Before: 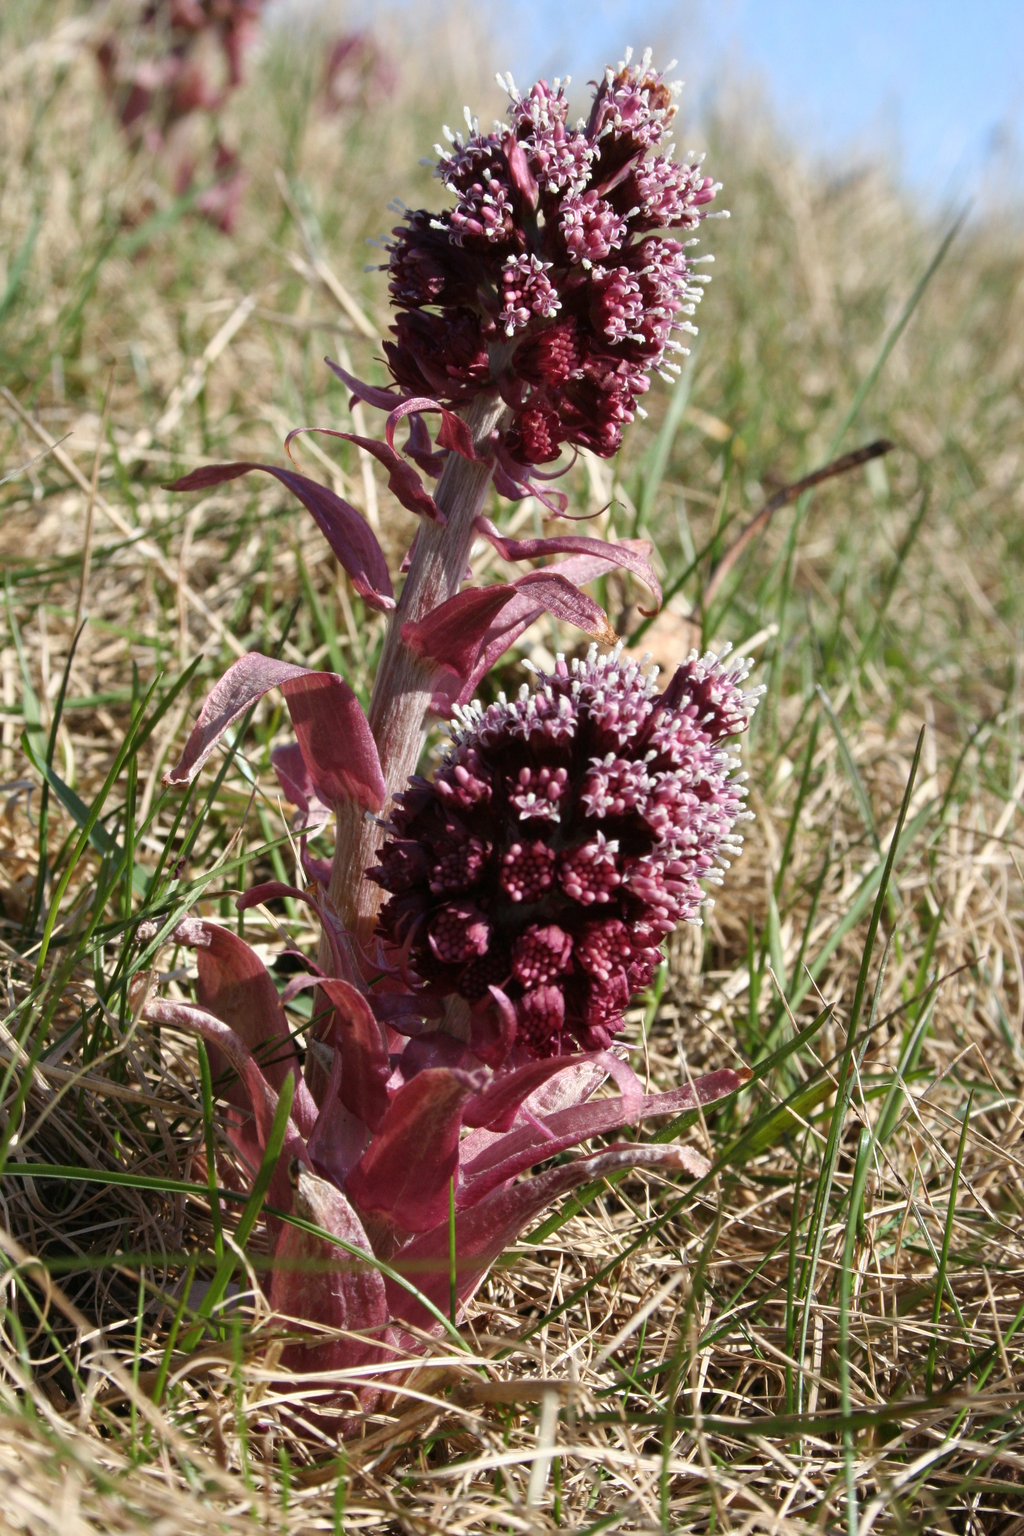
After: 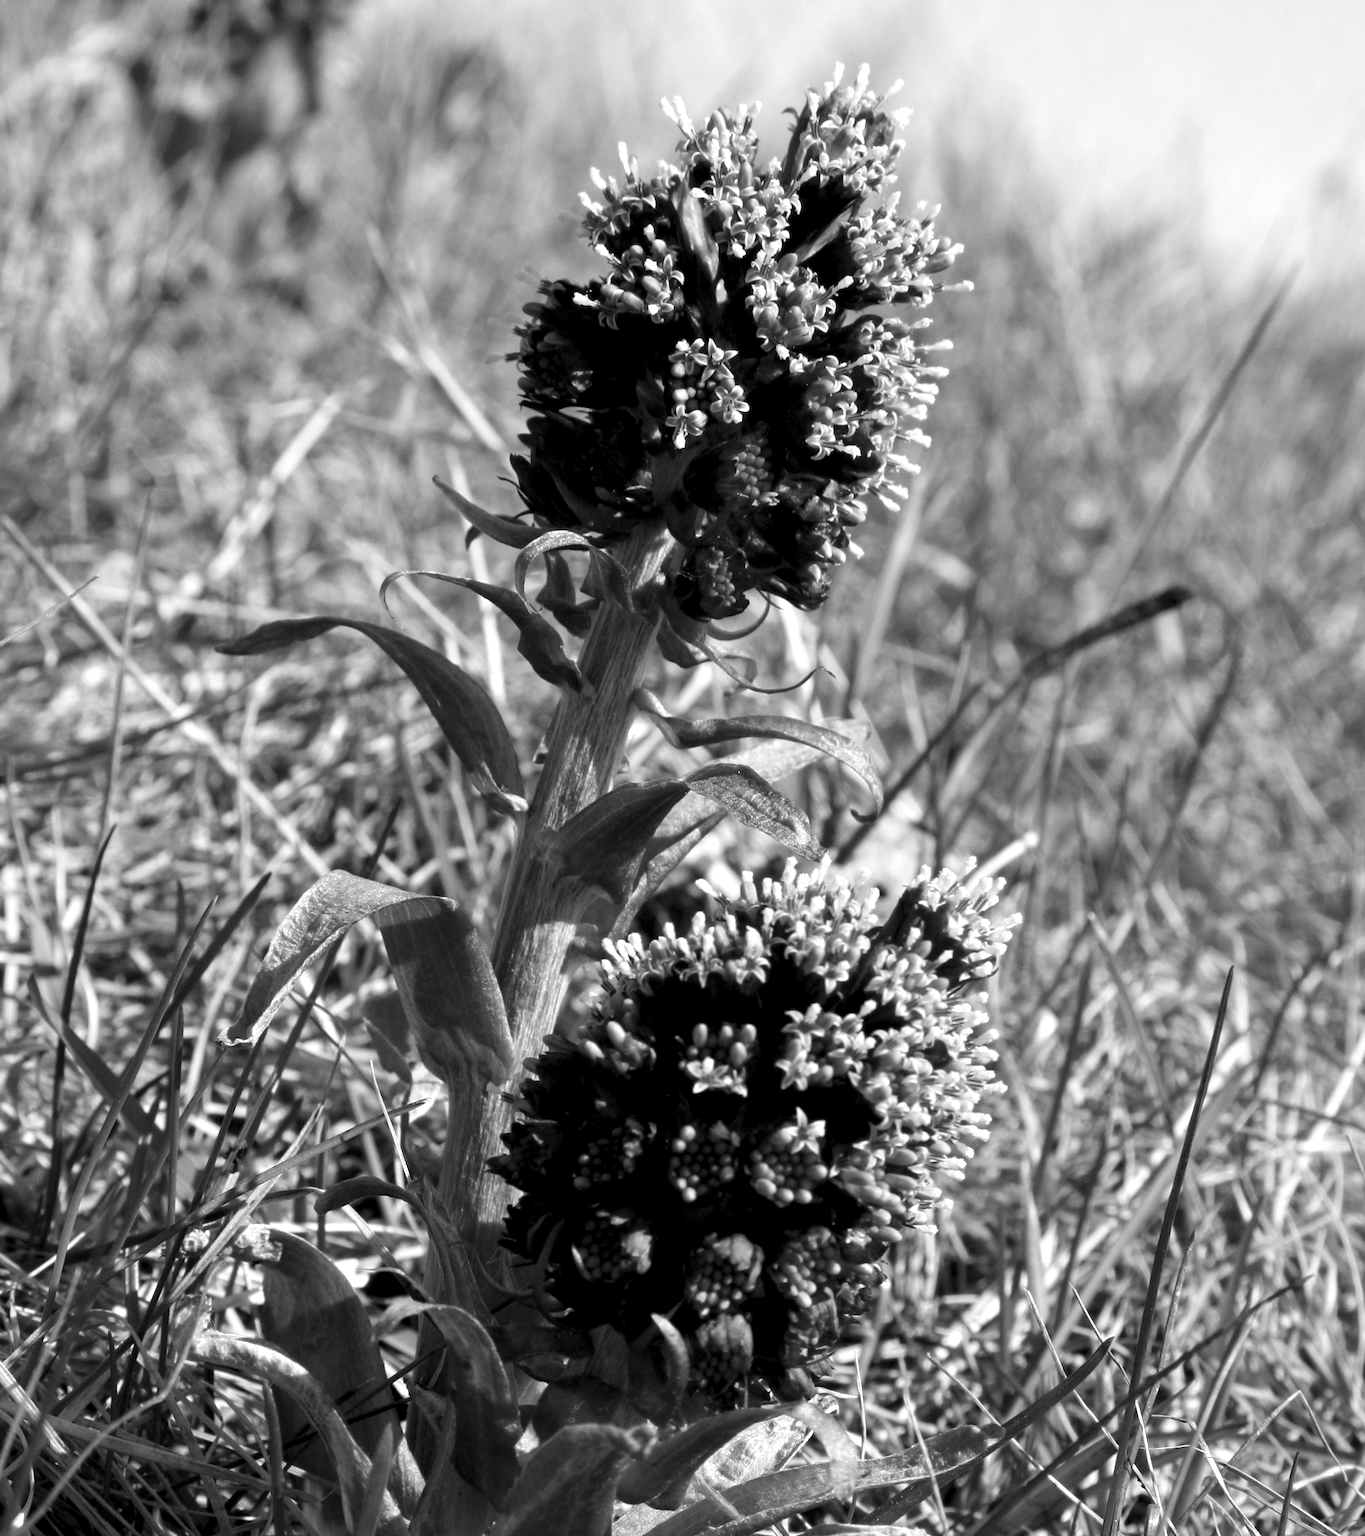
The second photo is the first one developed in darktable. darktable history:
color calibration: output gray [0.28, 0.41, 0.31, 0], illuminant custom, x 0.363, y 0.385, temperature 4523.22 K
crop: bottom 24.984%
levels: levels [0.062, 0.494, 0.925]
